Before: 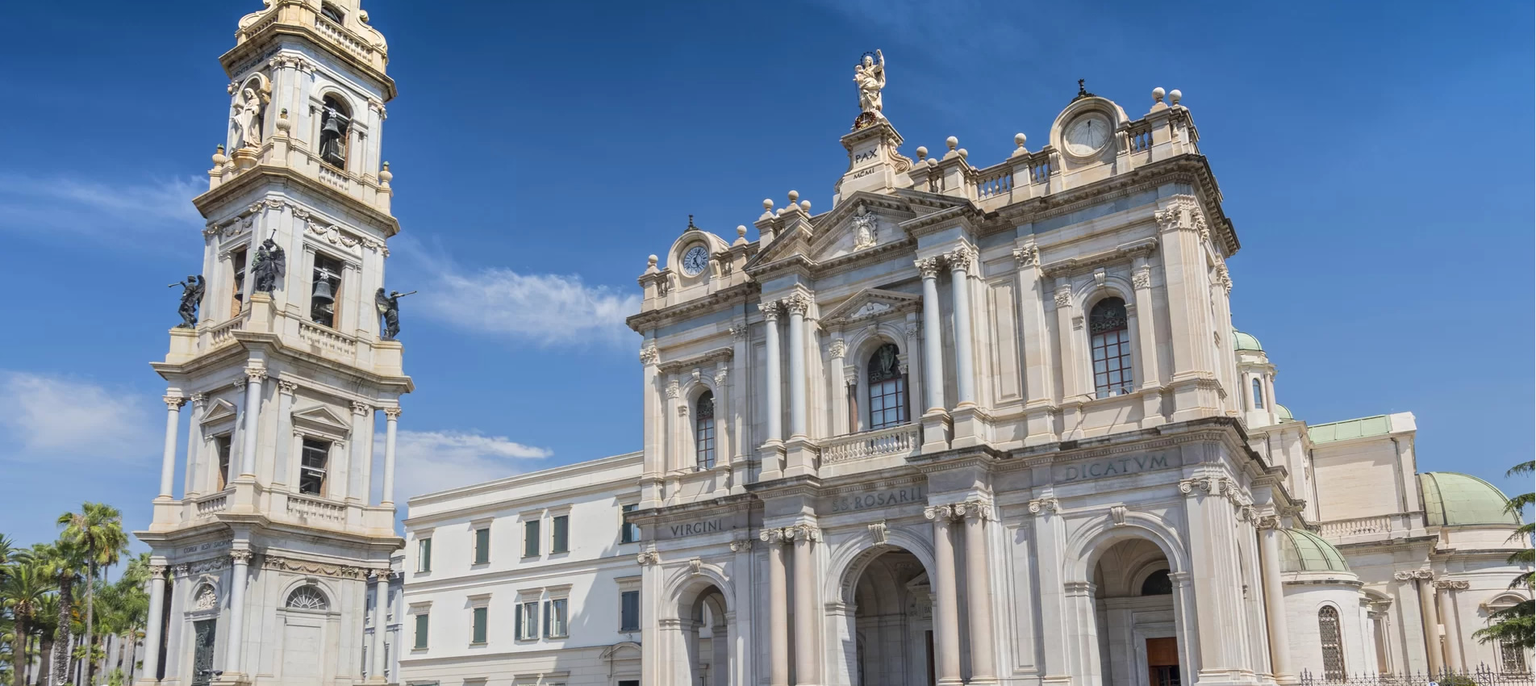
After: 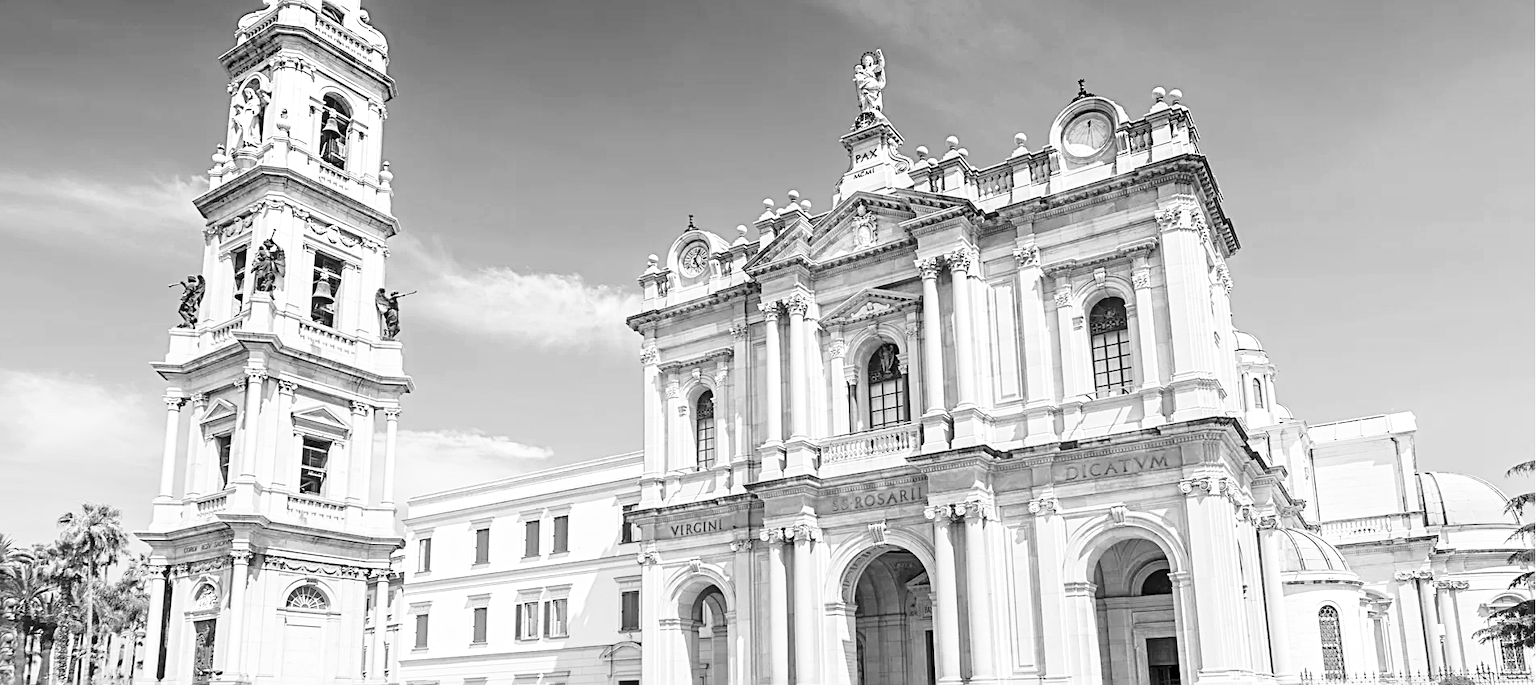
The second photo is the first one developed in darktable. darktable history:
sharpen: radius 2.817, amount 0.715
exposure: black level correction 0.001, exposure 0.5 EV, compensate exposure bias true, compensate highlight preservation false
monochrome: on, module defaults
base curve: curves: ch0 [(0, 0) (0.028, 0.03) (0.121, 0.232) (0.46, 0.748) (0.859, 0.968) (1, 1)], preserve colors none
